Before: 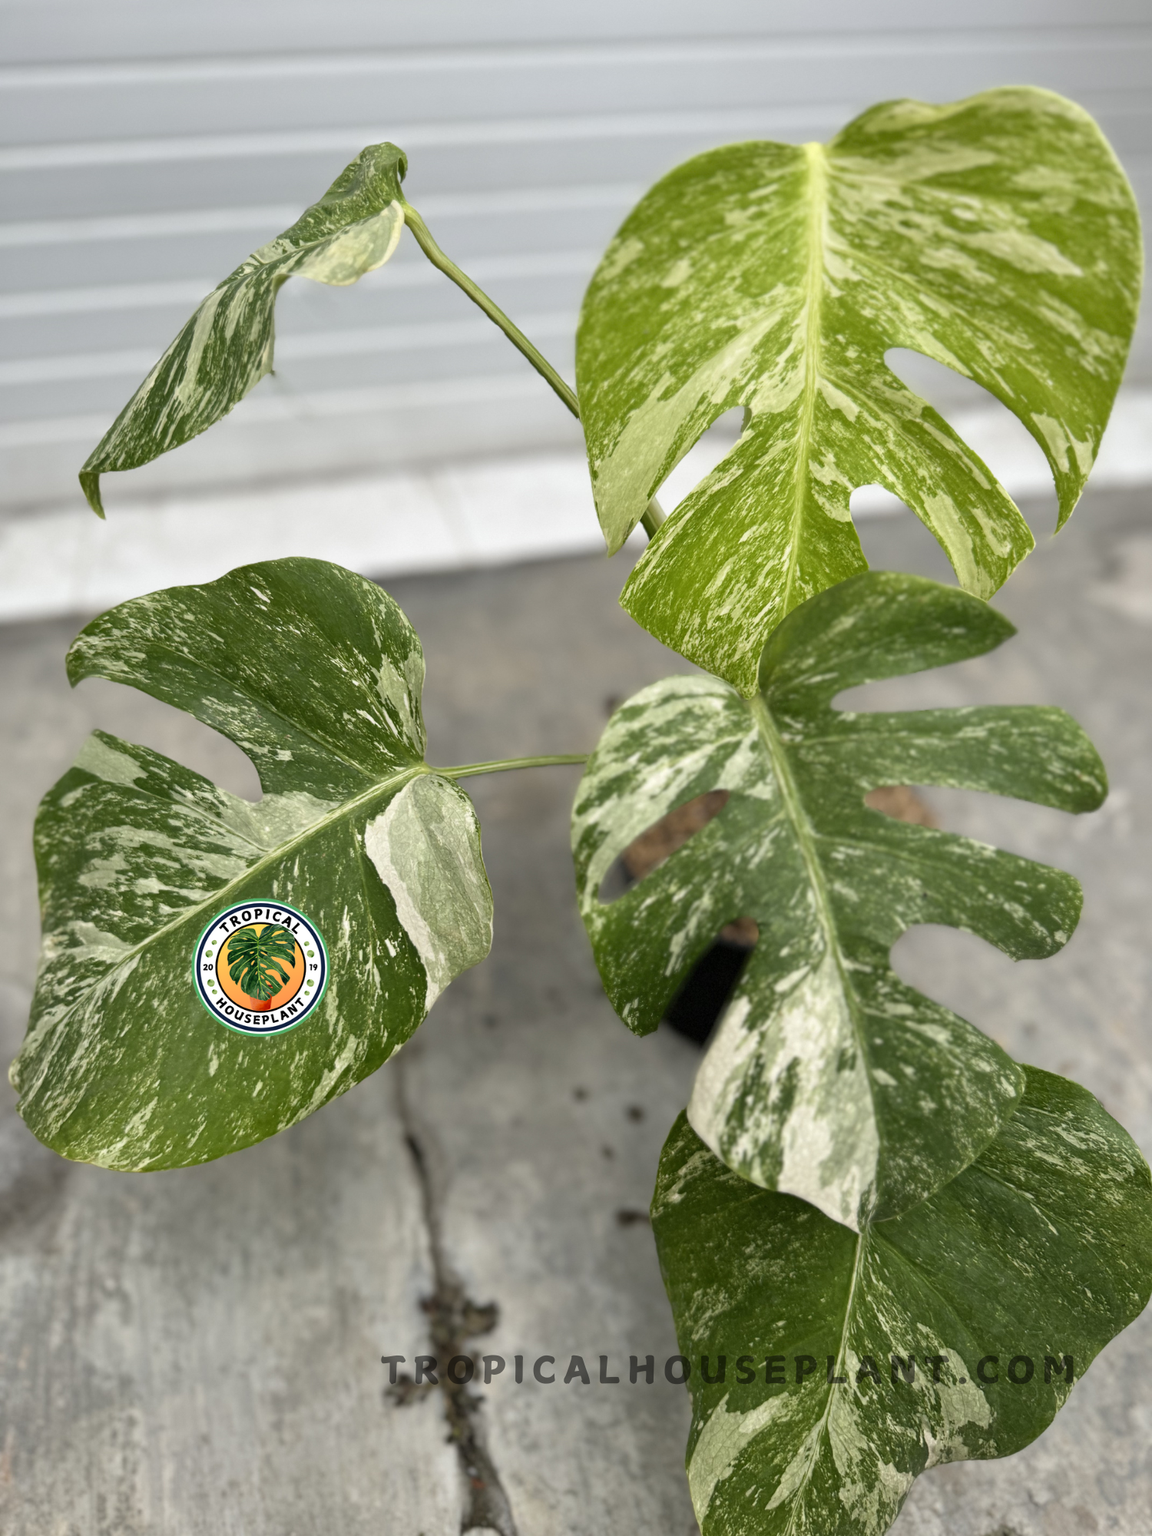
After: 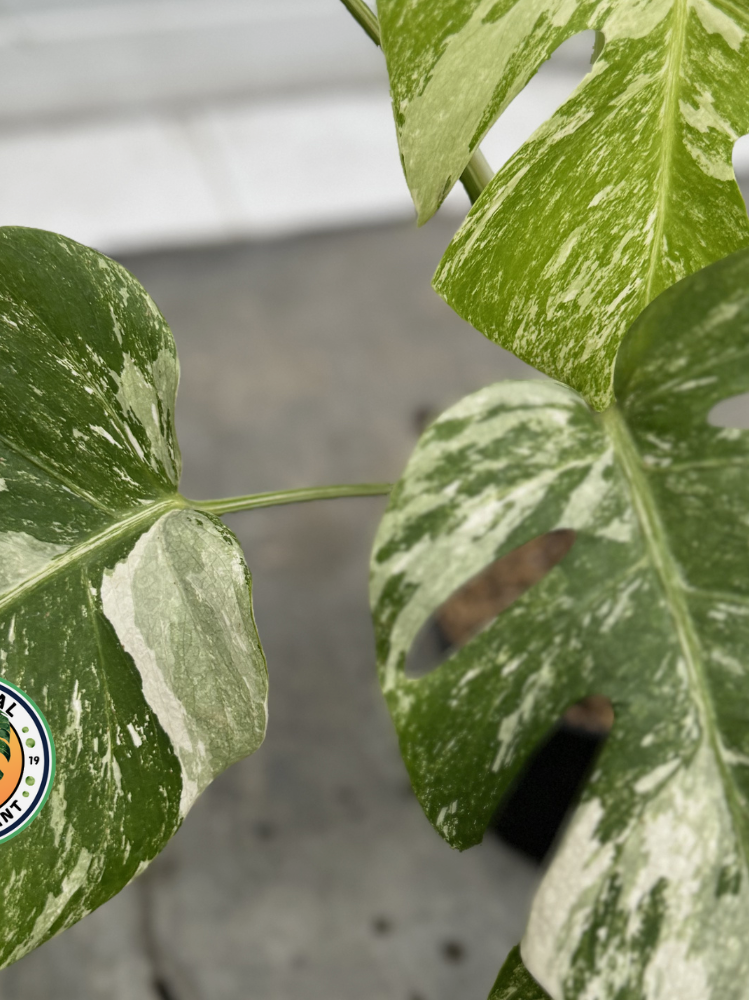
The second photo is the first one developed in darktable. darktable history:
exposure: exposure -0.151 EV, compensate highlight preservation false
crop: left 25%, top 25%, right 25%, bottom 25%
